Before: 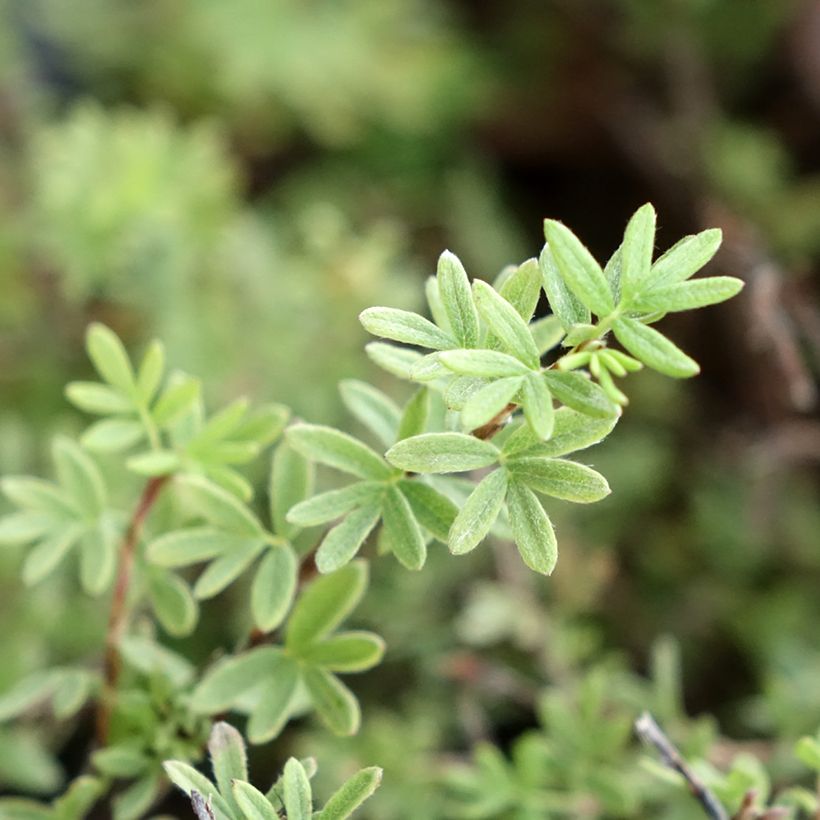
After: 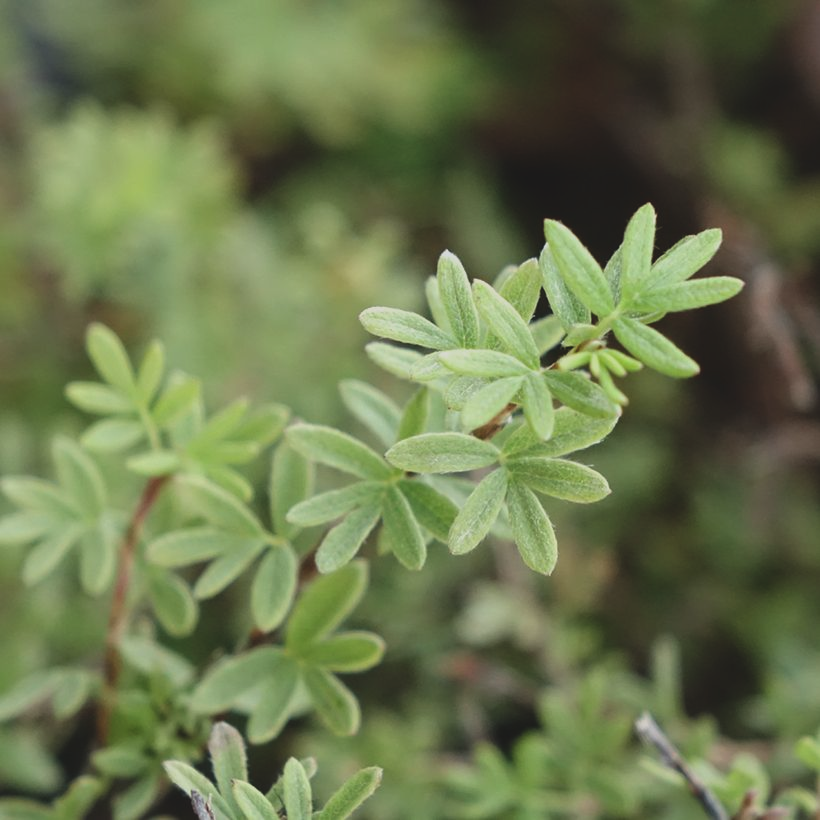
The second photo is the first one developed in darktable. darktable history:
exposure: black level correction -0.015, exposure -0.54 EV, compensate highlight preservation false
